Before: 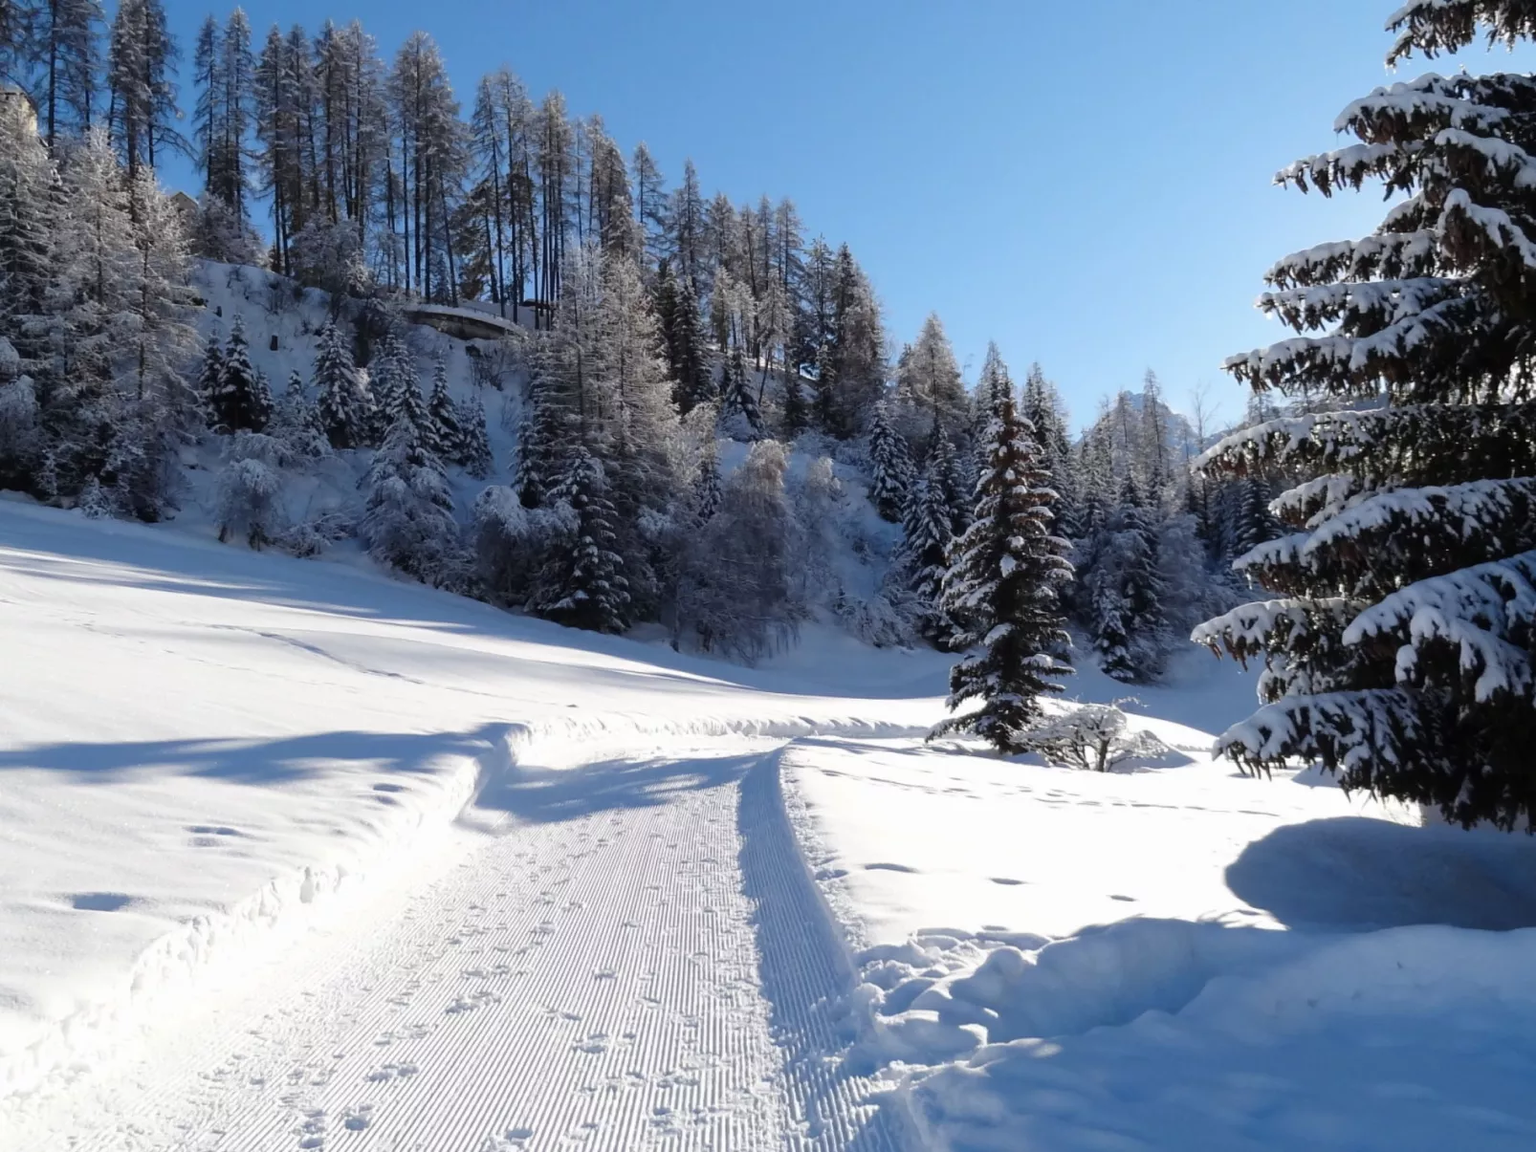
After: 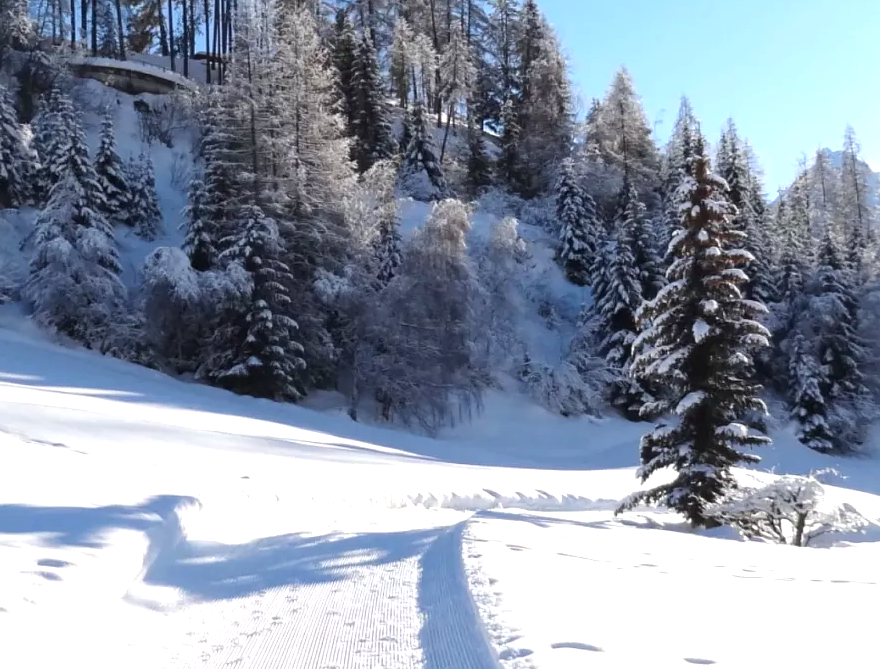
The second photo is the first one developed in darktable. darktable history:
crop and rotate: left 21.985%, top 21.737%, right 23.215%, bottom 22.725%
exposure: exposure 0.61 EV, compensate highlight preservation false
